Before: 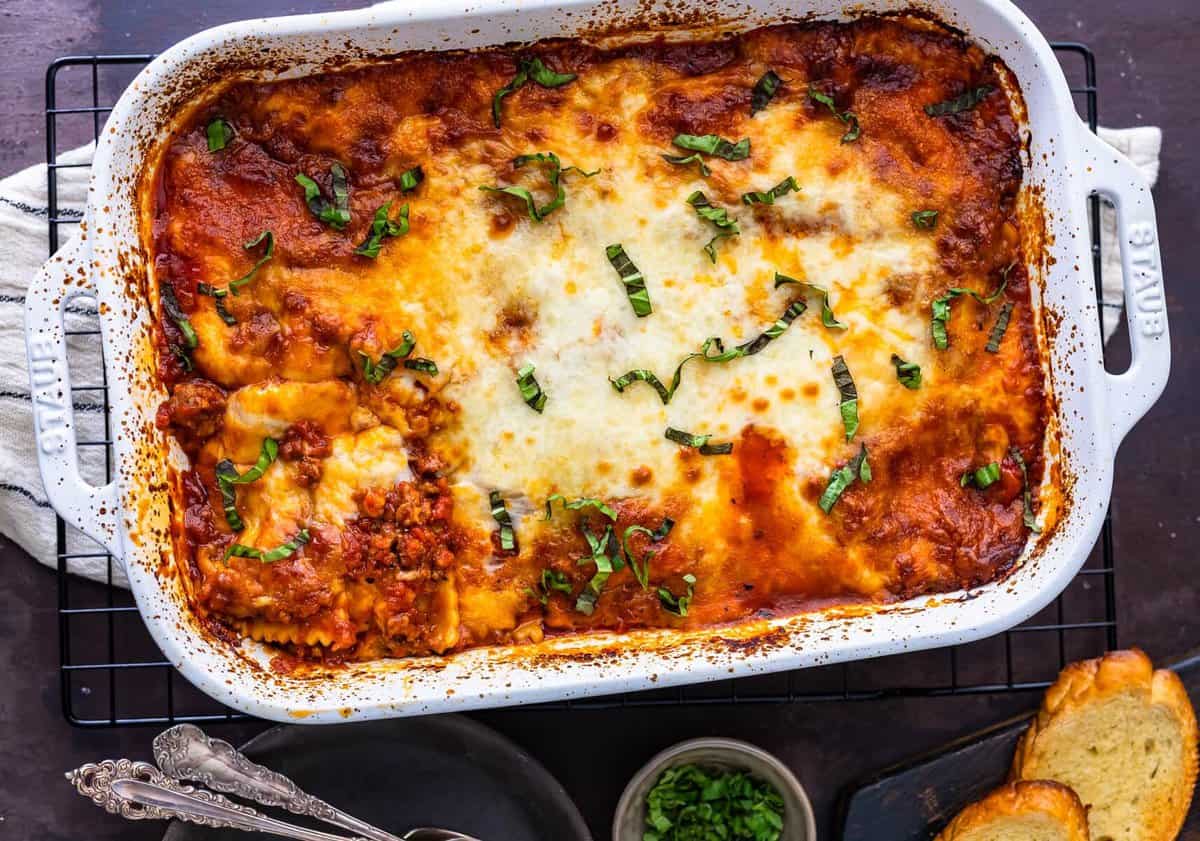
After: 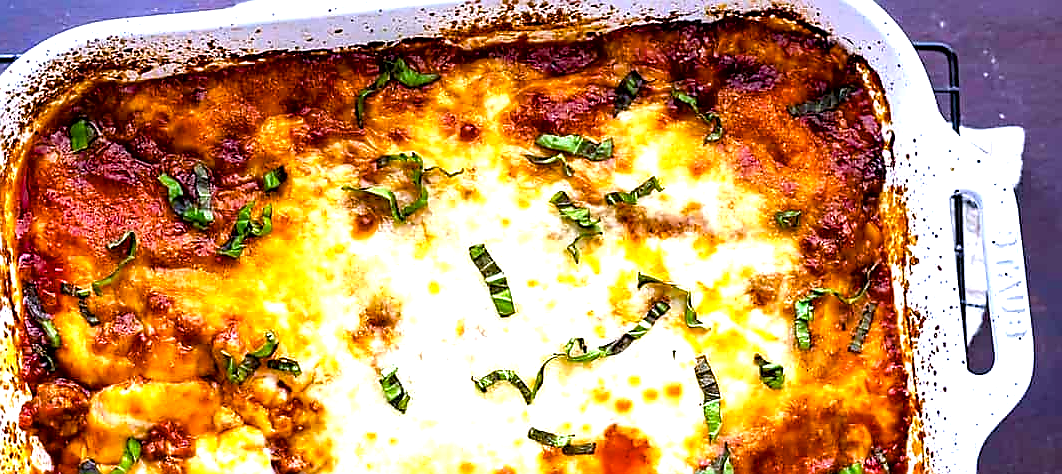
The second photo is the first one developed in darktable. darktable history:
sharpen: radius 1.374, amount 1.242, threshold 0.825
color balance rgb: highlights gain › chroma 0.646%, highlights gain › hue 55.07°, perceptual saturation grading › global saturation 27.598%, perceptual saturation grading › highlights -25.612%, perceptual saturation grading › shadows 25.881%, perceptual brilliance grading › global brilliance 29.619%, global vibrance 9.661%
contrast brightness saturation: saturation -0.059
crop and rotate: left 11.449%, bottom 43.542%
exposure: black level correction 0.005, exposure 0.017 EV, compensate exposure bias true, compensate highlight preservation false
color calibration: gray › normalize channels true, illuminant as shot in camera, x 0.369, y 0.382, temperature 4315.6 K, gamut compression 0.004
